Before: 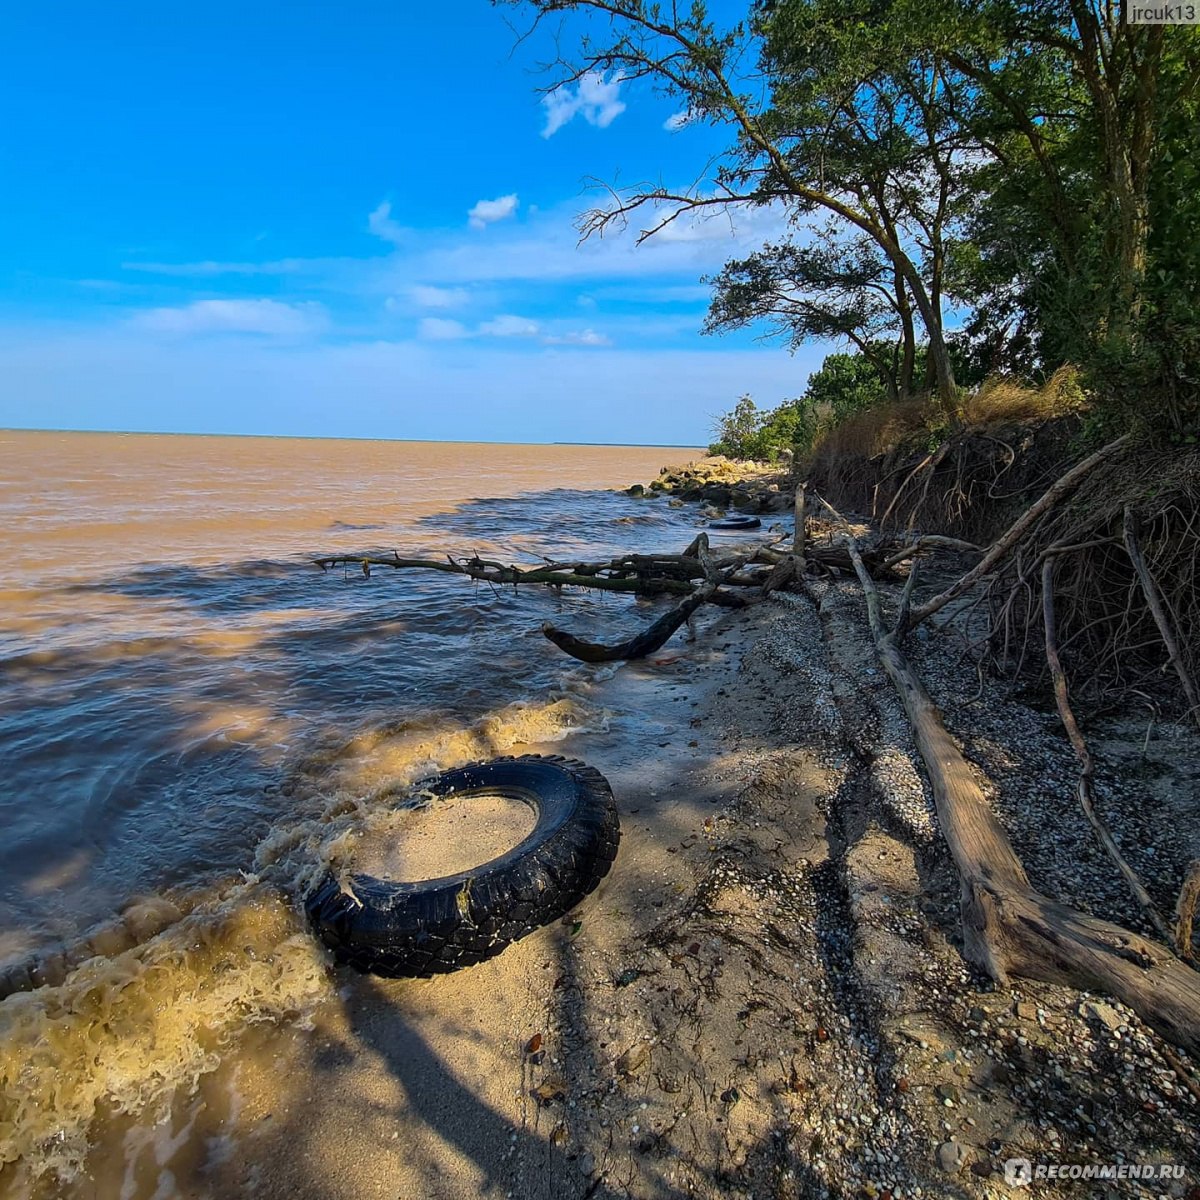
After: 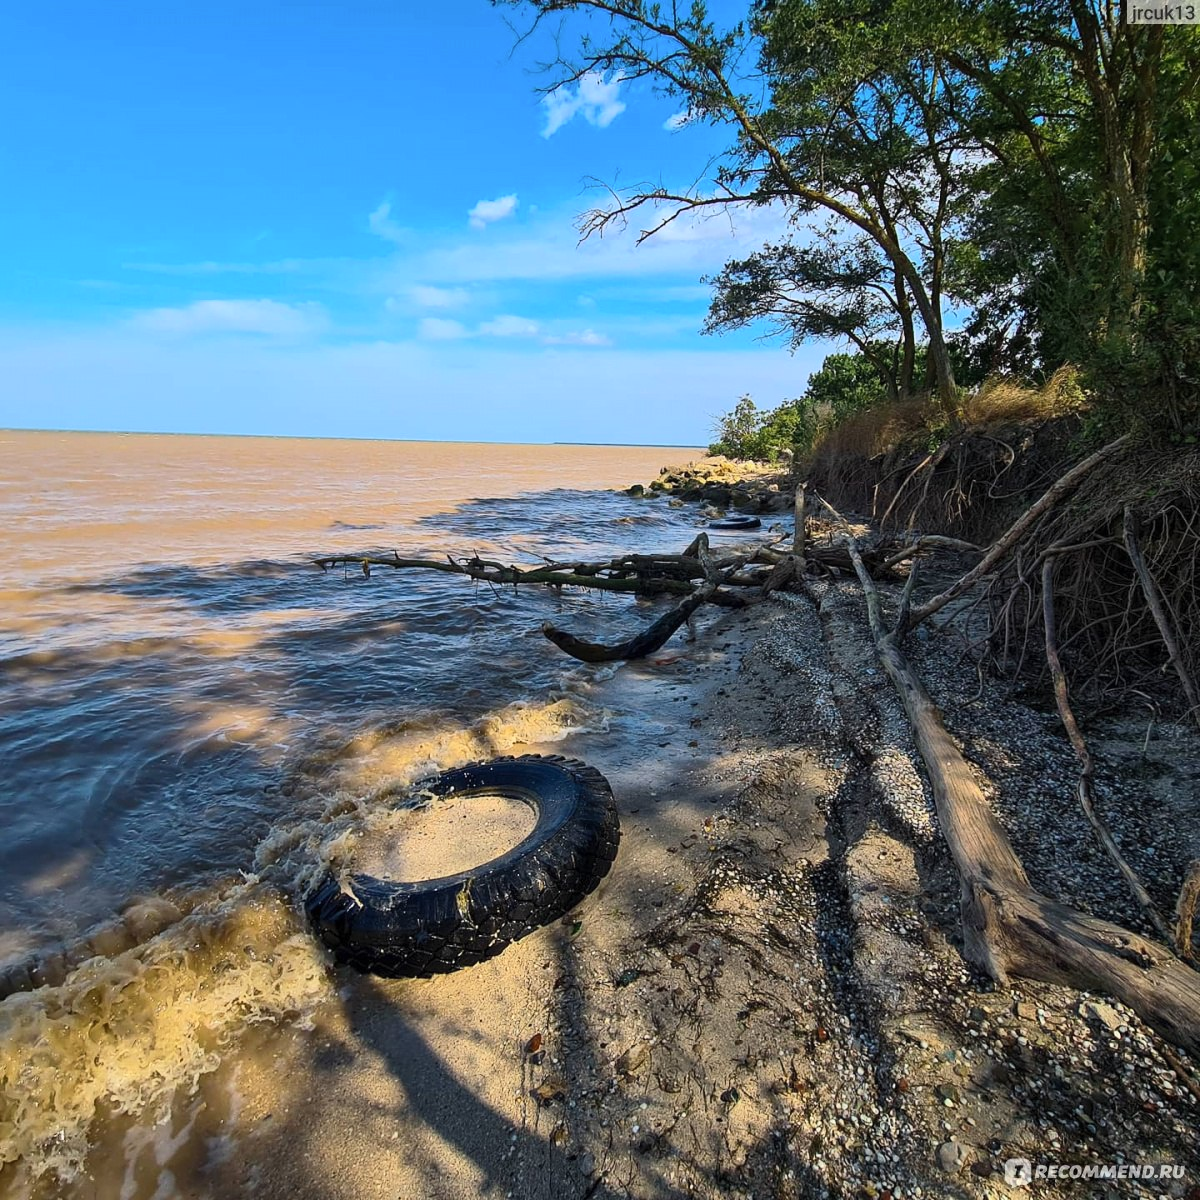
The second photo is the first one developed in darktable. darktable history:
tone curve: curves: ch0 [(0, 0) (0.003, 0.006) (0.011, 0.015) (0.025, 0.032) (0.044, 0.054) (0.069, 0.079) (0.1, 0.111) (0.136, 0.146) (0.177, 0.186) (0.224, 0.229) (0.277, 0.286) (0.335, 0.348) (0.399, 0.426) (0.468, 0.514) (0.543, 0.609) (0.623, 0.706) (0.709, 0.789) (0.801, 0.862) (0.898, 0.926) (1, 1)], color space Lab, independent channels, preserve colors none
